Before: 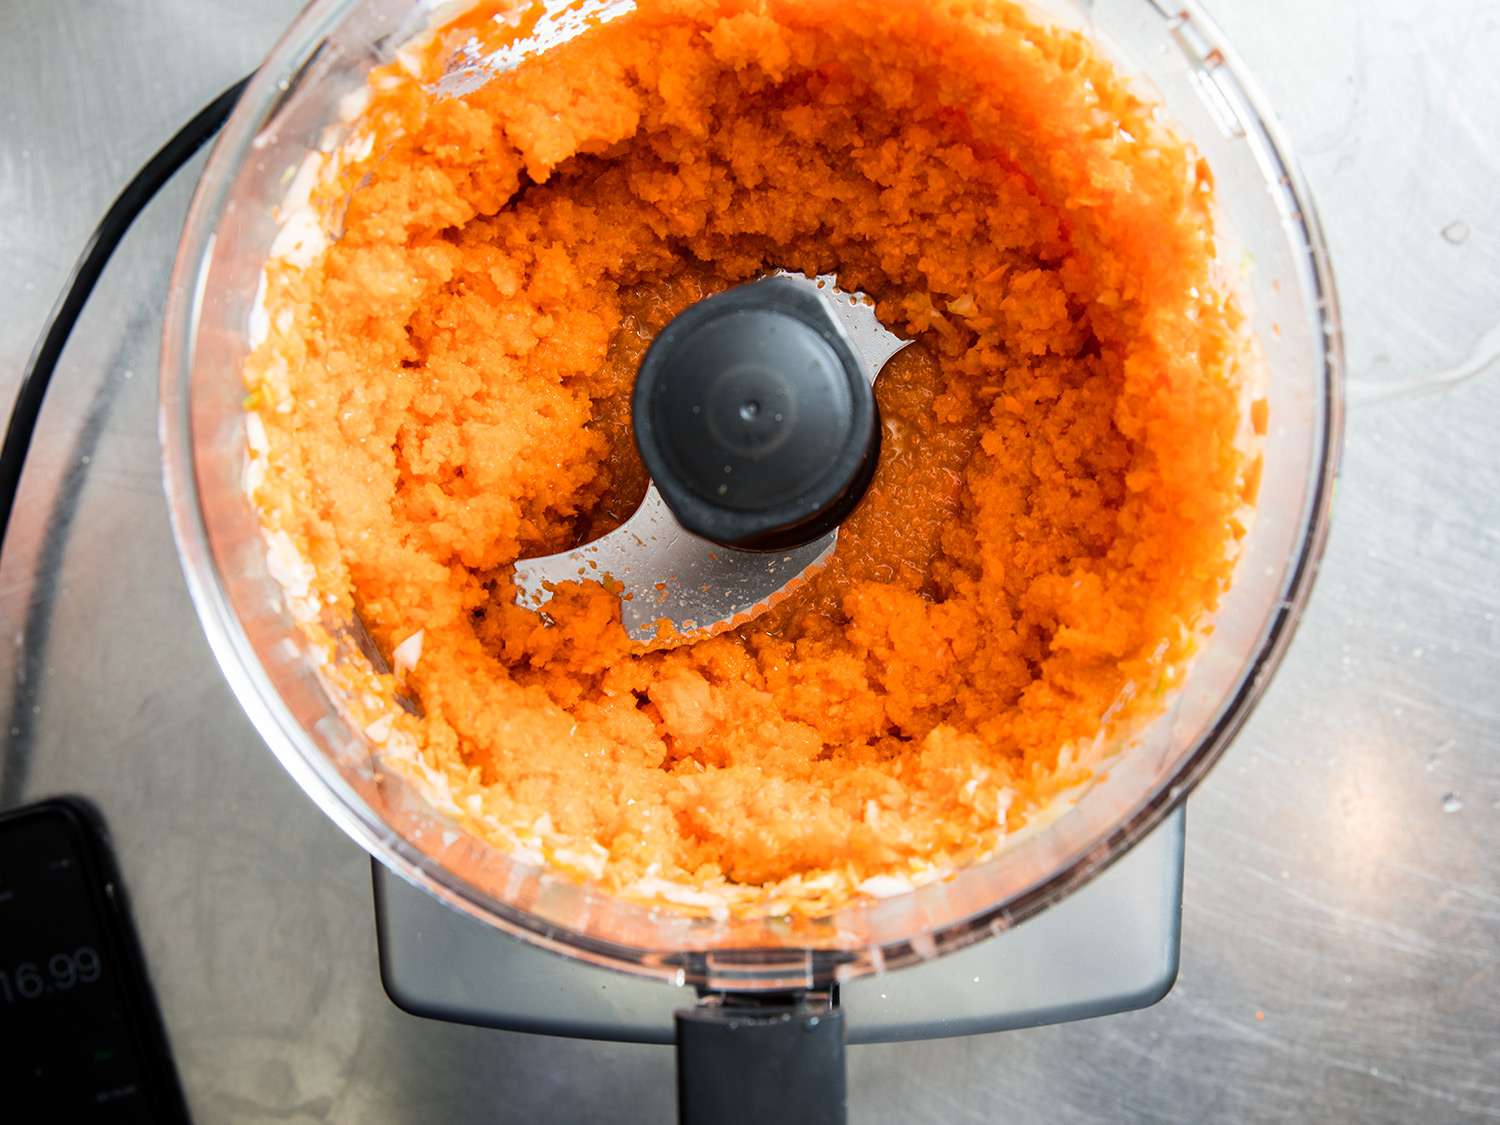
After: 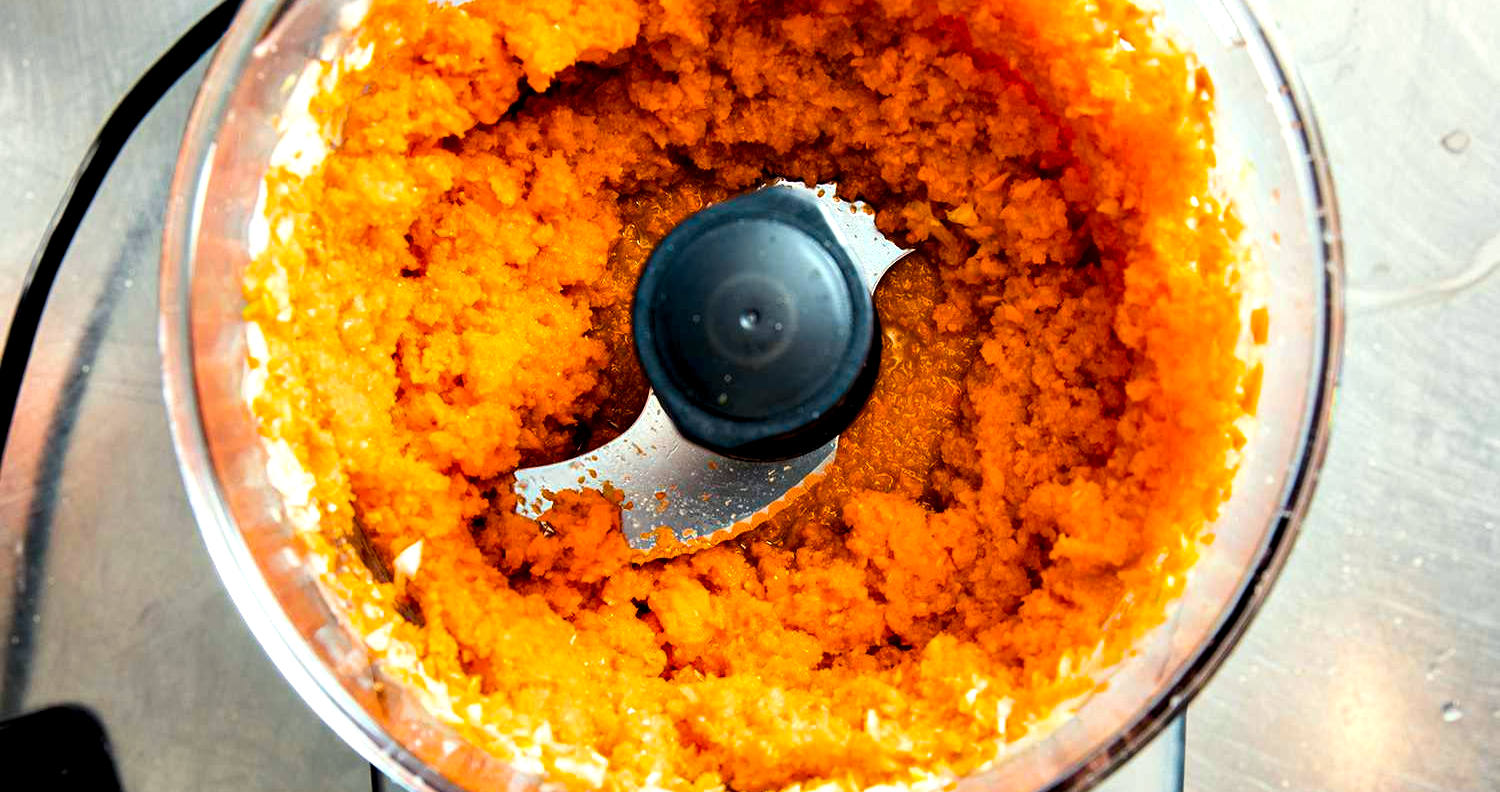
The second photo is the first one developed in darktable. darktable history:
crop and rotate: top 8.147%, bottom 21.394%
contrast equalizer: y [[0.6 ×6], [0.55 ×6], [0 ×6], [0 ×6], [0 ×6]]
color balance rgb: highlights gain › luminance 6.417%, highlights gain › chroma 2.5%, highlights gain › hue 89.56°, perceptual saturation grading › global saturation 30.695%, global vibrance 20%
